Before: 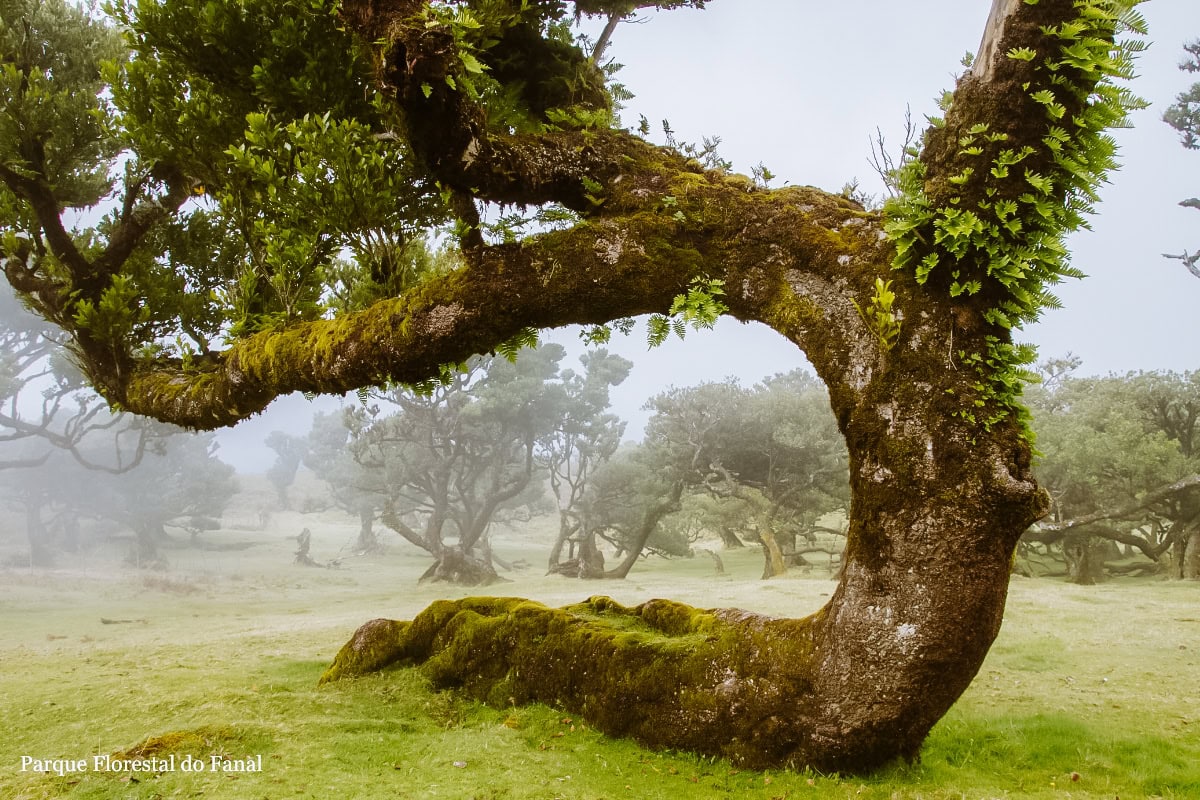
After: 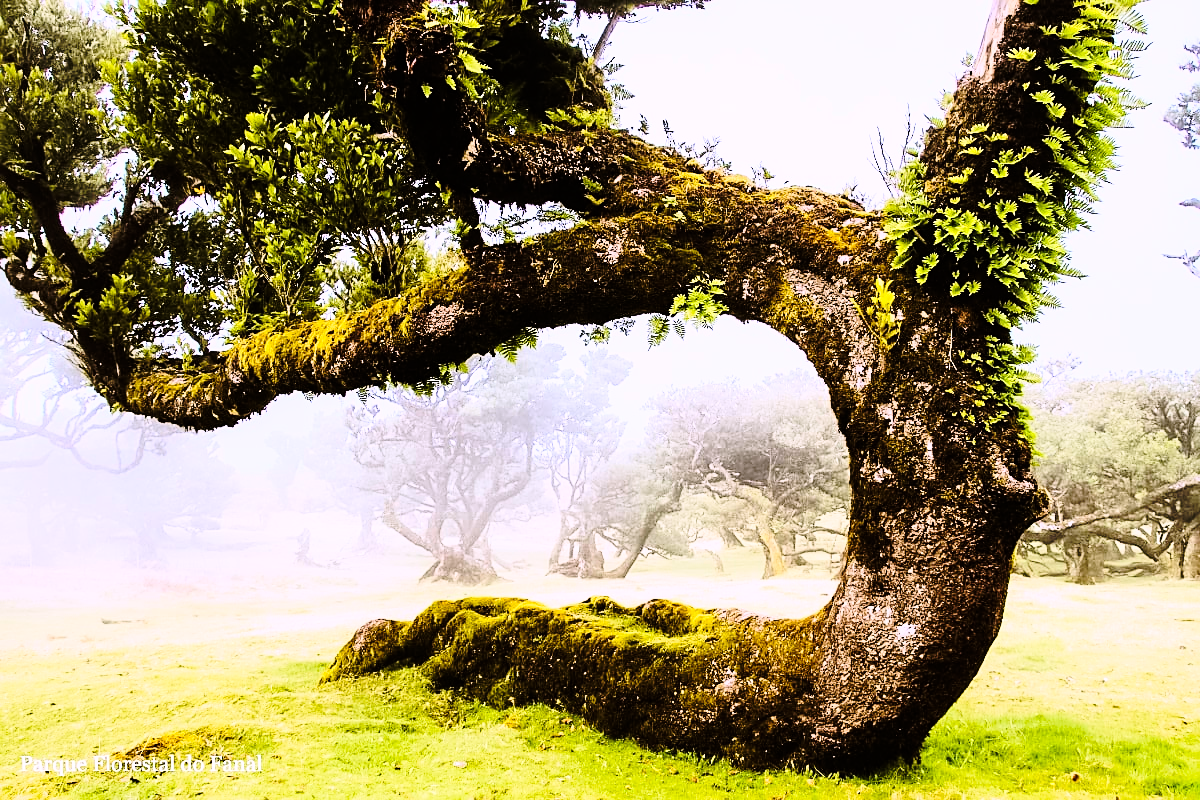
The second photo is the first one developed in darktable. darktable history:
white balance: red 1.042, blue 1.17
sharpen: on, module defaults
rgb curve: curves: ch0 [(0, 0) (0.21, 0.15) (0.24, 0.21) (0.5, 0.75) (0.75, 0.96) (0.89, 0.99) (1, 1)]; ch1 [(0, 0.02) (0.21, 0.13) (0.25, 0.2) (0.5, 0.67) (0.75, 0.9) (0.89, 0.97) (1, 1)]; ch2 [(0, 0.02) (0.21, 0.13) (0.25, 0.2) (0.5, 0.67) (0.75, 0.9) (0.89, 0.97) (1, 1)], compensate middle gray true
base curve: curves: ch0 [(0, 0) (0.073, 0.04) (0.157, 0.139) (0.492, 0.492) (0.758, 0.758) (1, 1)], preserve colors none
